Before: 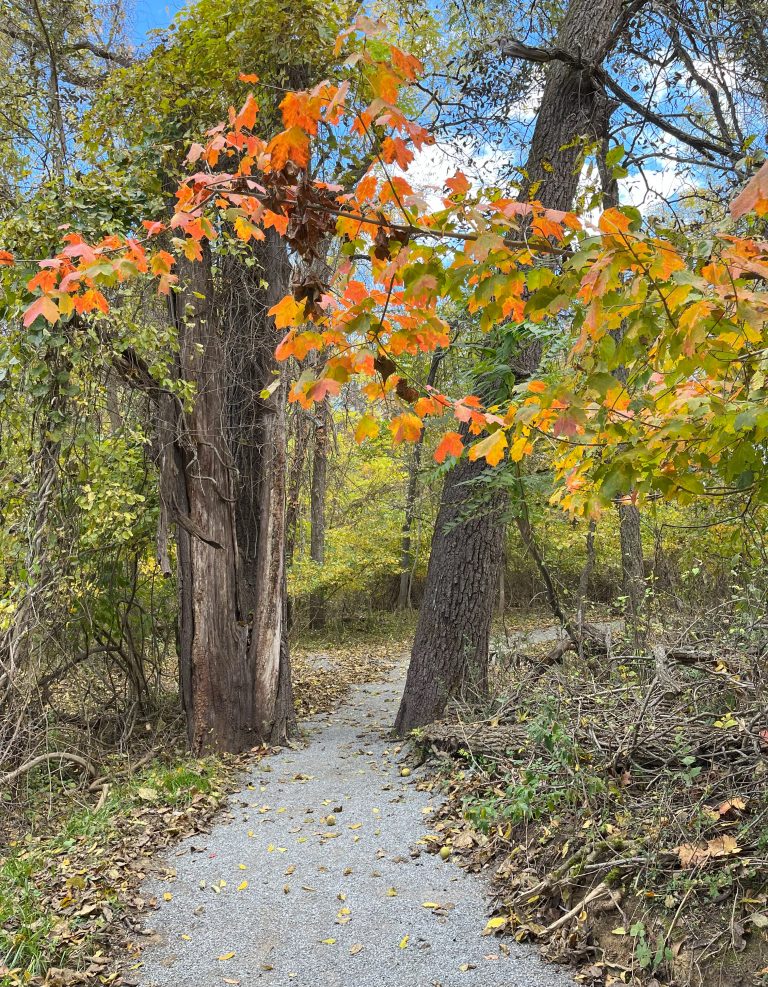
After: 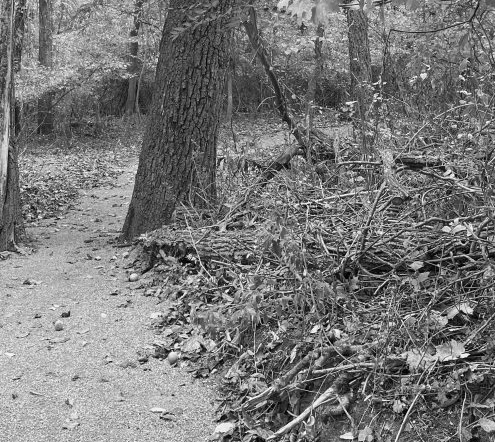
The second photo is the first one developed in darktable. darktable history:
monochrome: a -6.99, b 35.61, size 1.4
crop and rotate: left 35.509%, top 50.238%, bottom 4.934%
